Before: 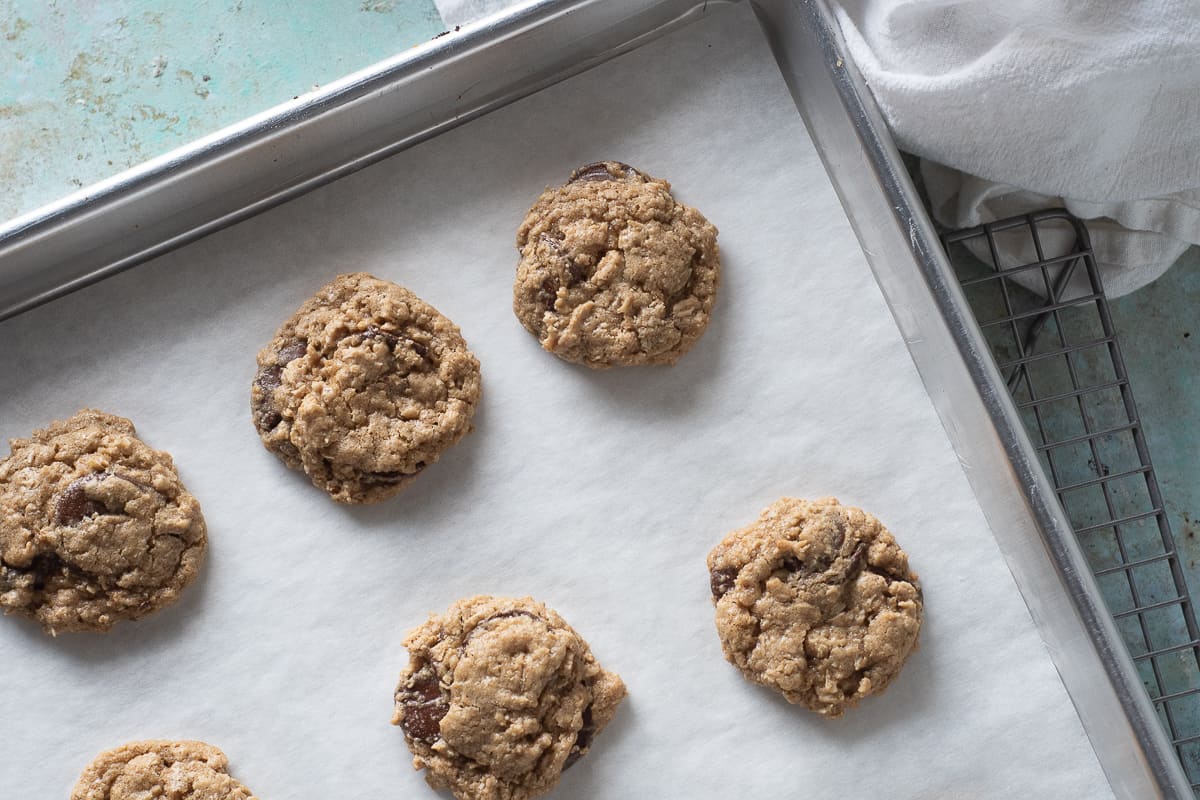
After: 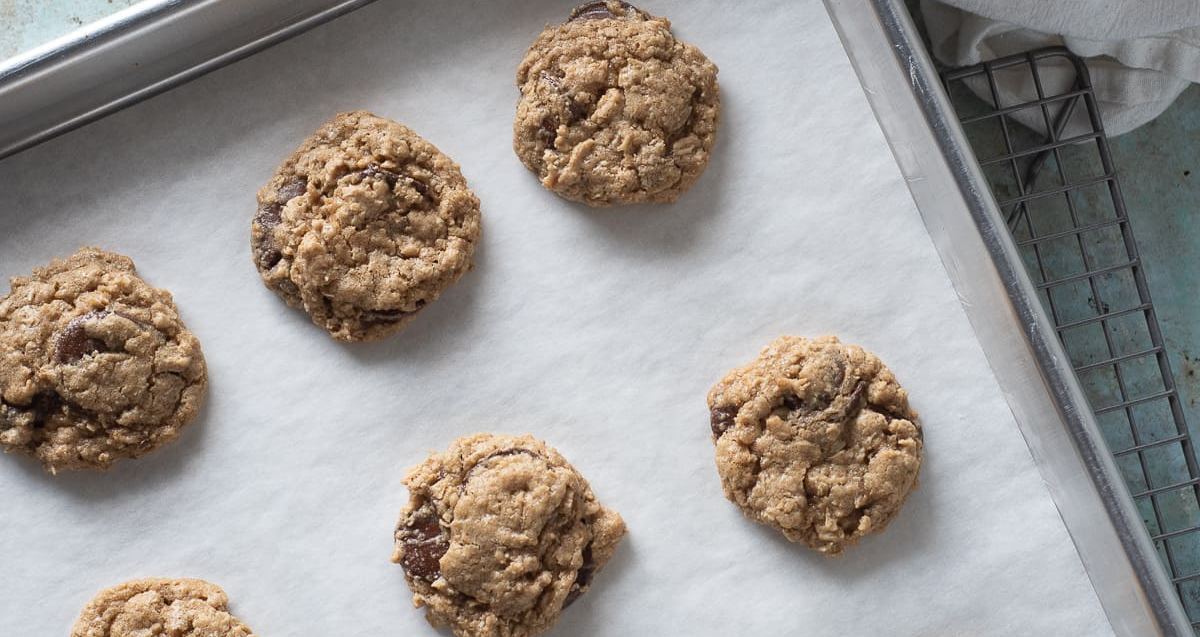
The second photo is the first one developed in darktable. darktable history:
crop and rotate: top 20.308%
